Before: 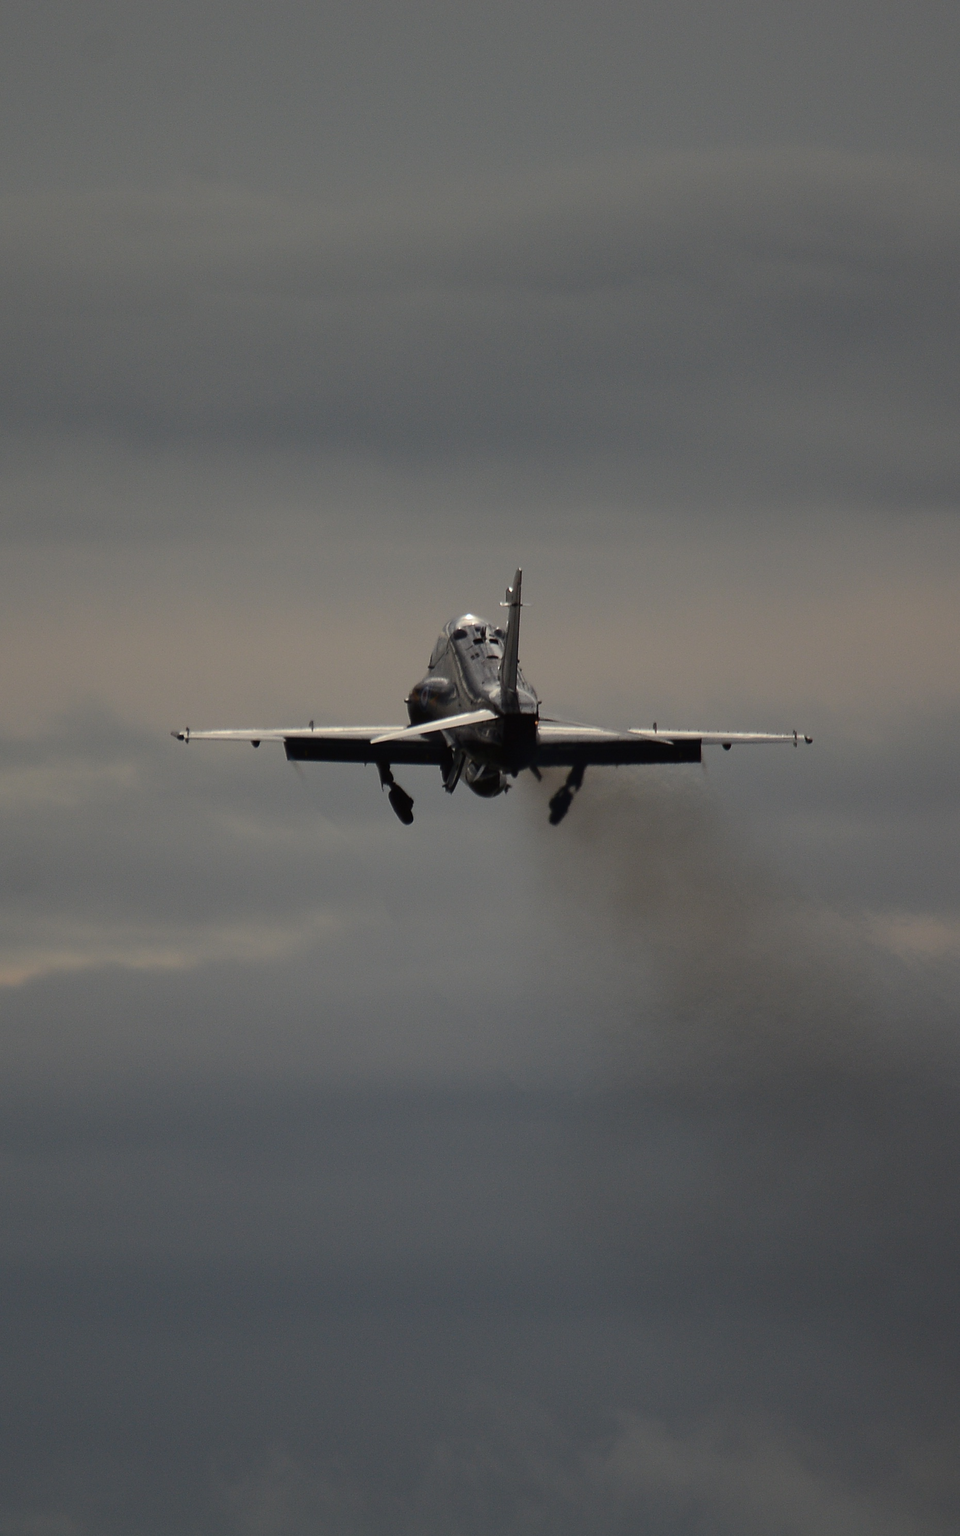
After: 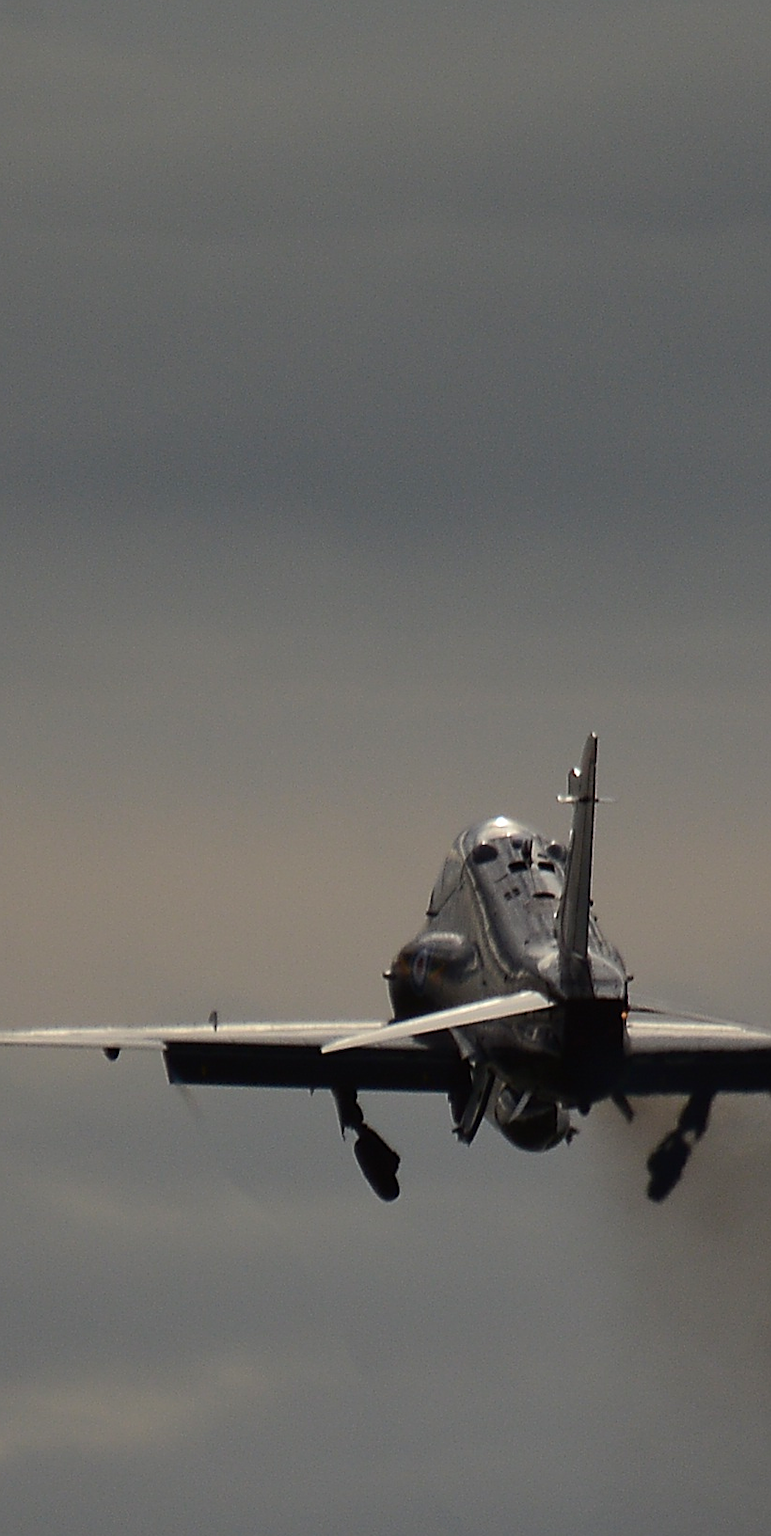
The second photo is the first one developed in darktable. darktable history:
crop: left 20.248%, top 10.86%, right 35.675%, bottom 34.321%
sharpen: on, module defaults
color balance rgb: linear chroma grading › shadows 19.44%, linear chroma grading › highlights 3.42%, linear chroma grading › mid-tones 10.16%
